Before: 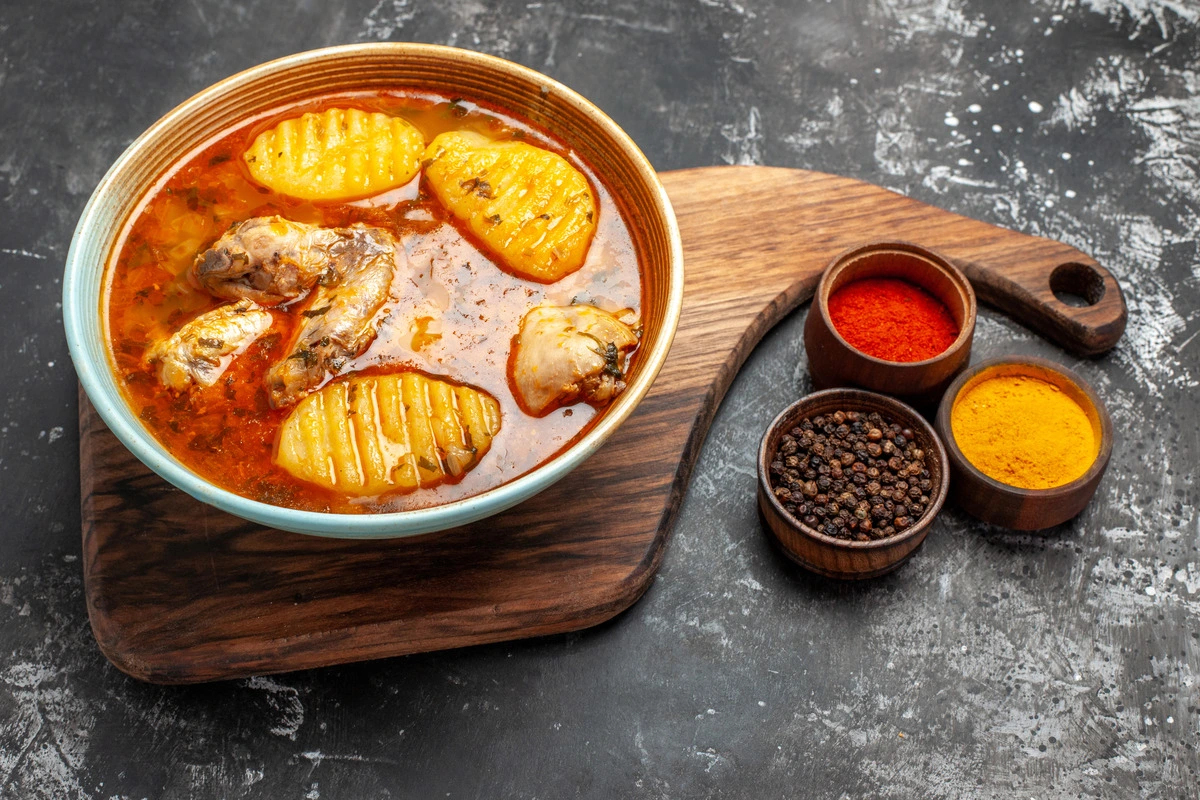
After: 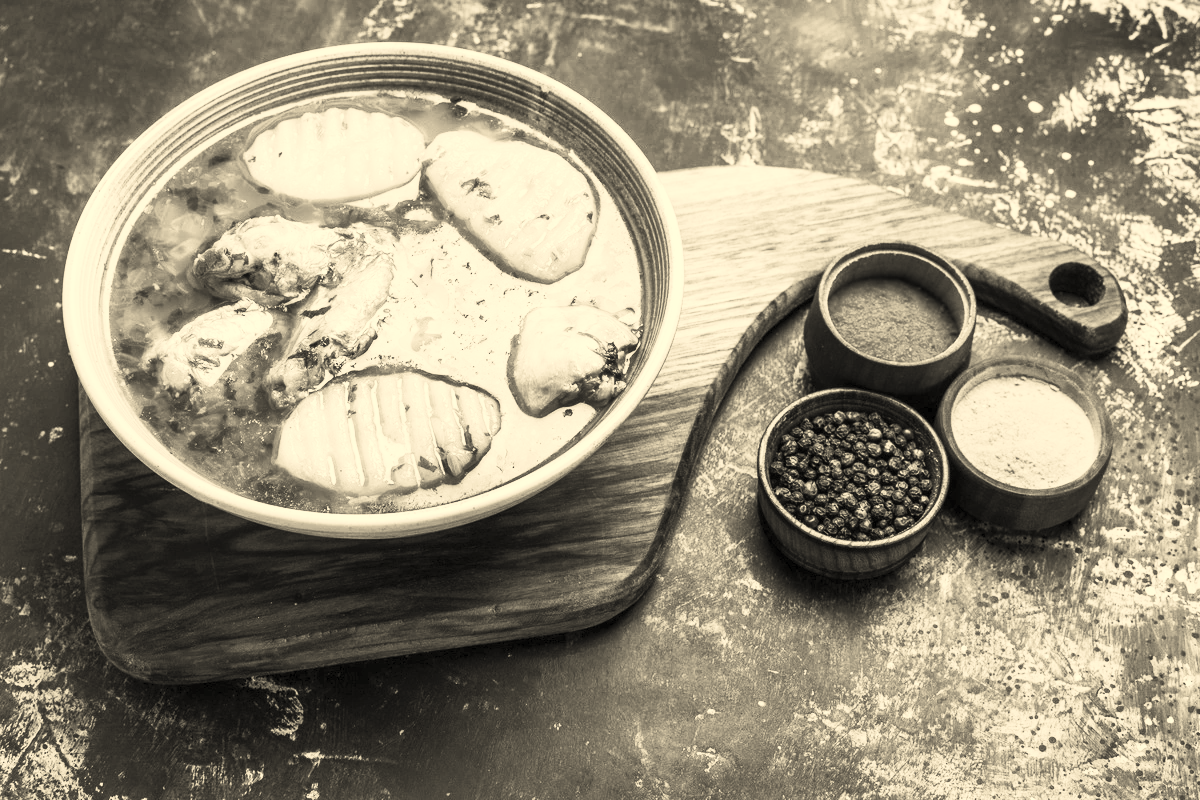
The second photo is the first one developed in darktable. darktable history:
contrast brightness saturation: contrast 0.53, brightness 0.47, saturation -1
color correction: highlights a* 1.39, highlights b* 17.83
velvia: on, module defaults
